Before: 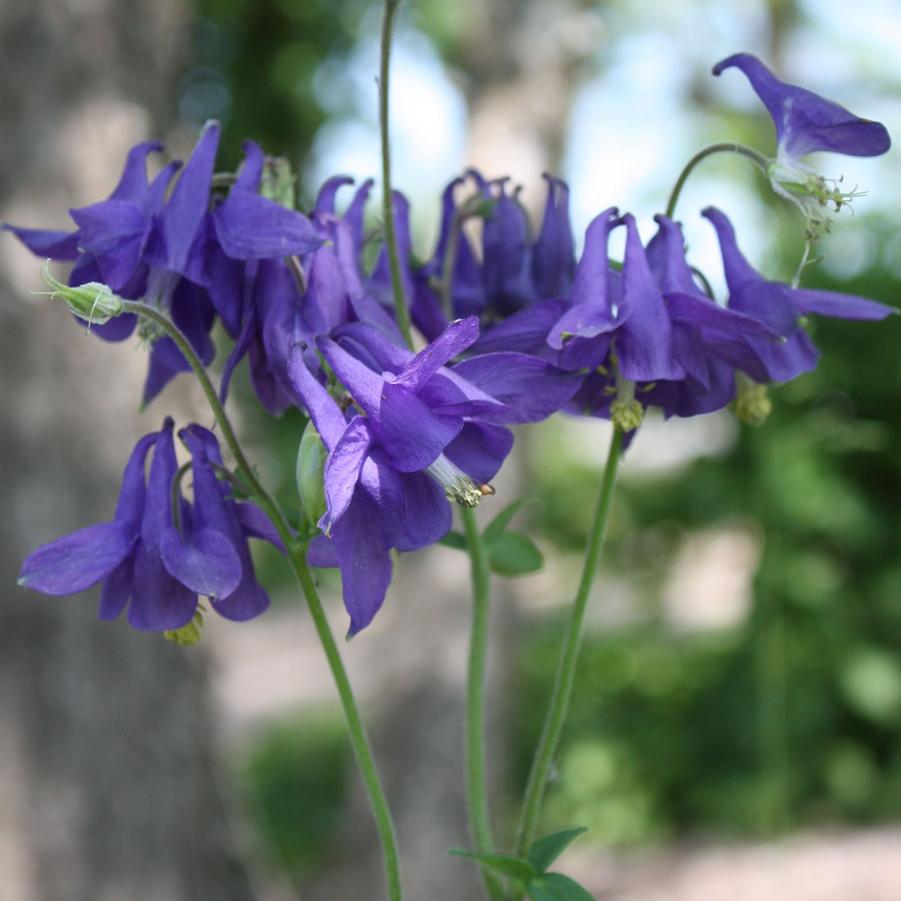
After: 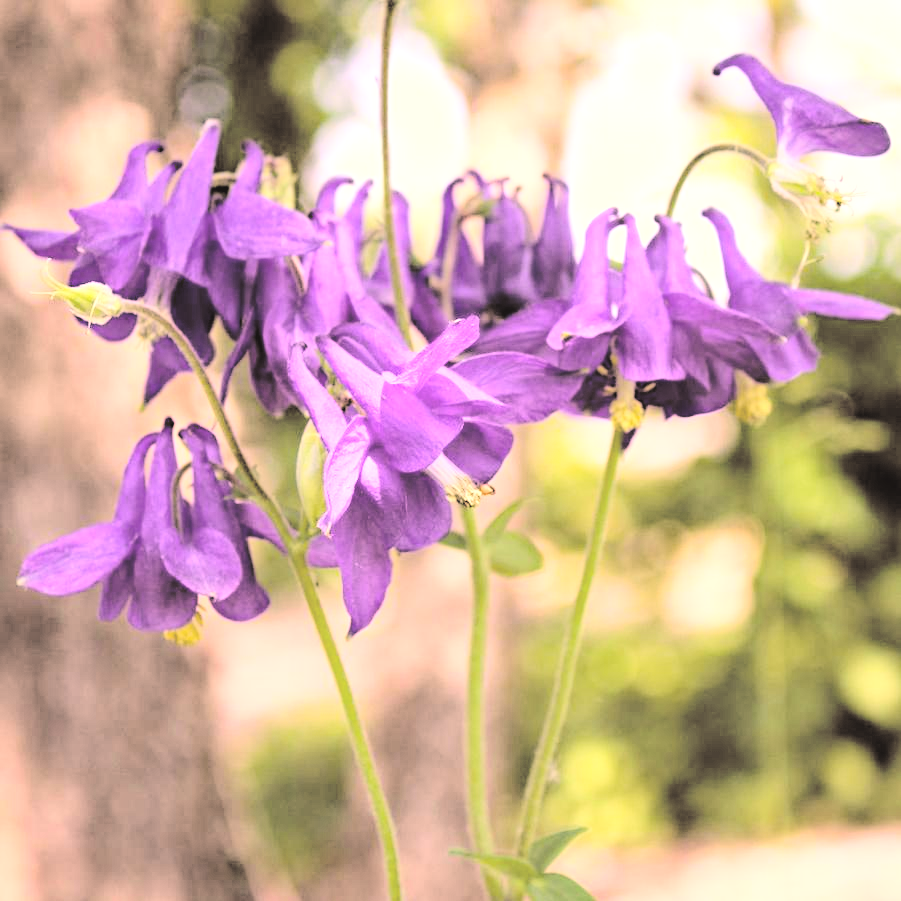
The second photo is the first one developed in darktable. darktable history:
filmic rgb: black relative exposure -5 EV, white relative exposure 3.5 EV, hardness 3.19, contrast 1.2, highlights saturation mix -50%
color correction: highlights a* 21.88, highlights b* 22.25
haze removal: strength 0.42, compatibility mode true, adaptive false
contrast brightness saturation: brightness 1
white balance: red 0.98, blue 1.034
levels: levels [0.055, 0.477, 0.9]
